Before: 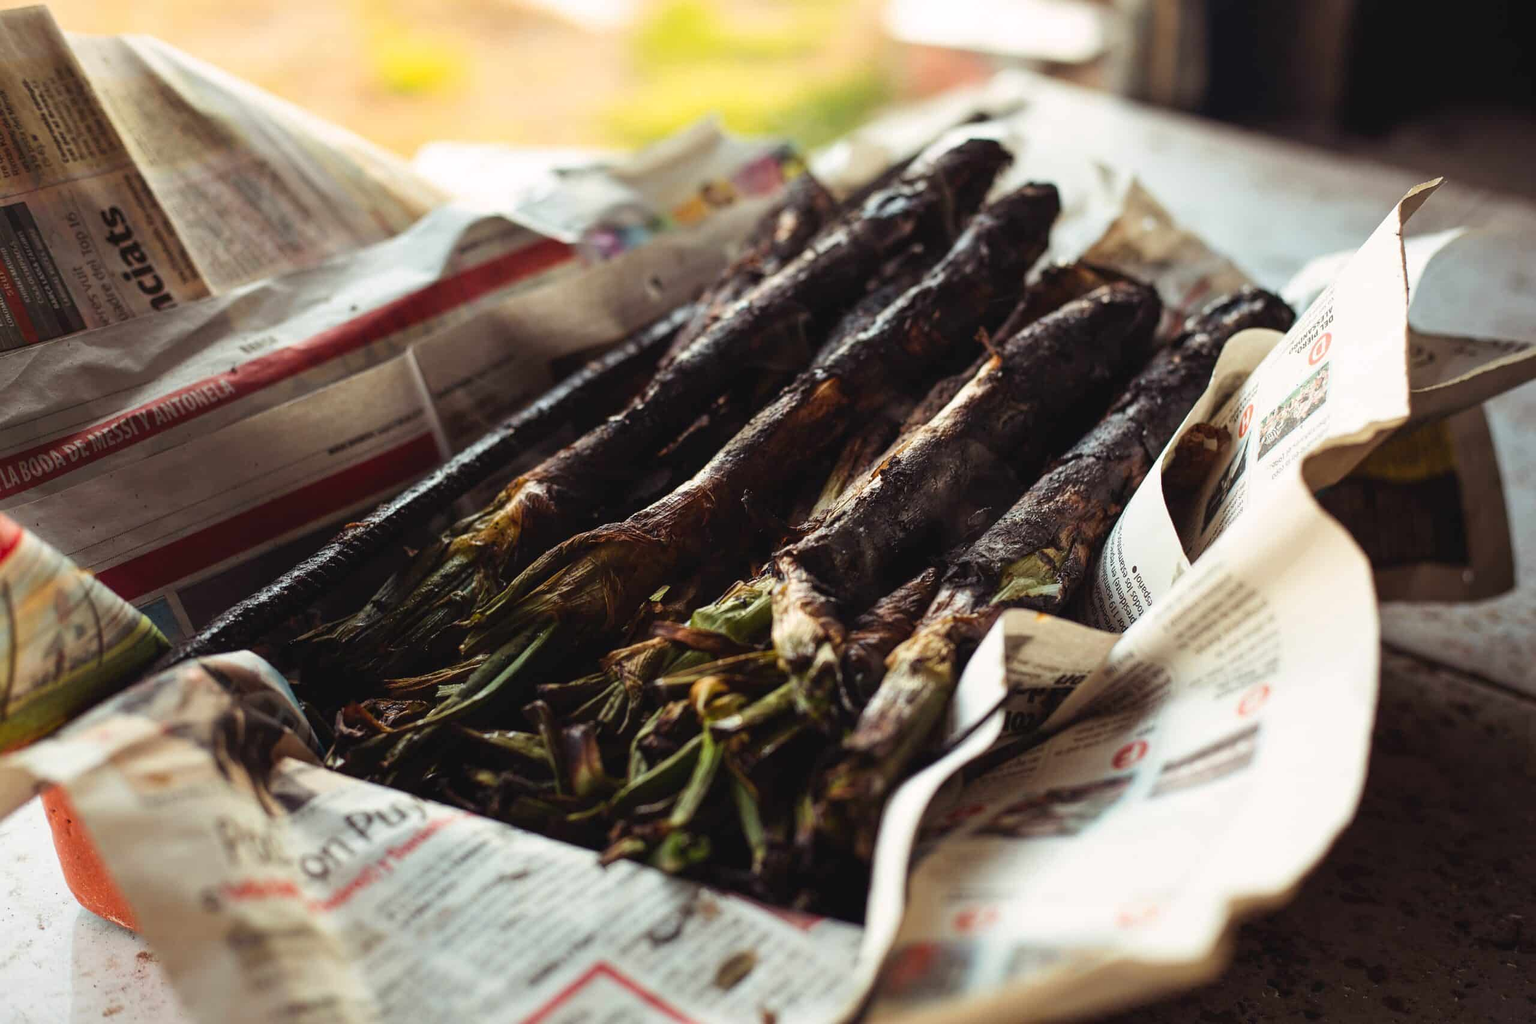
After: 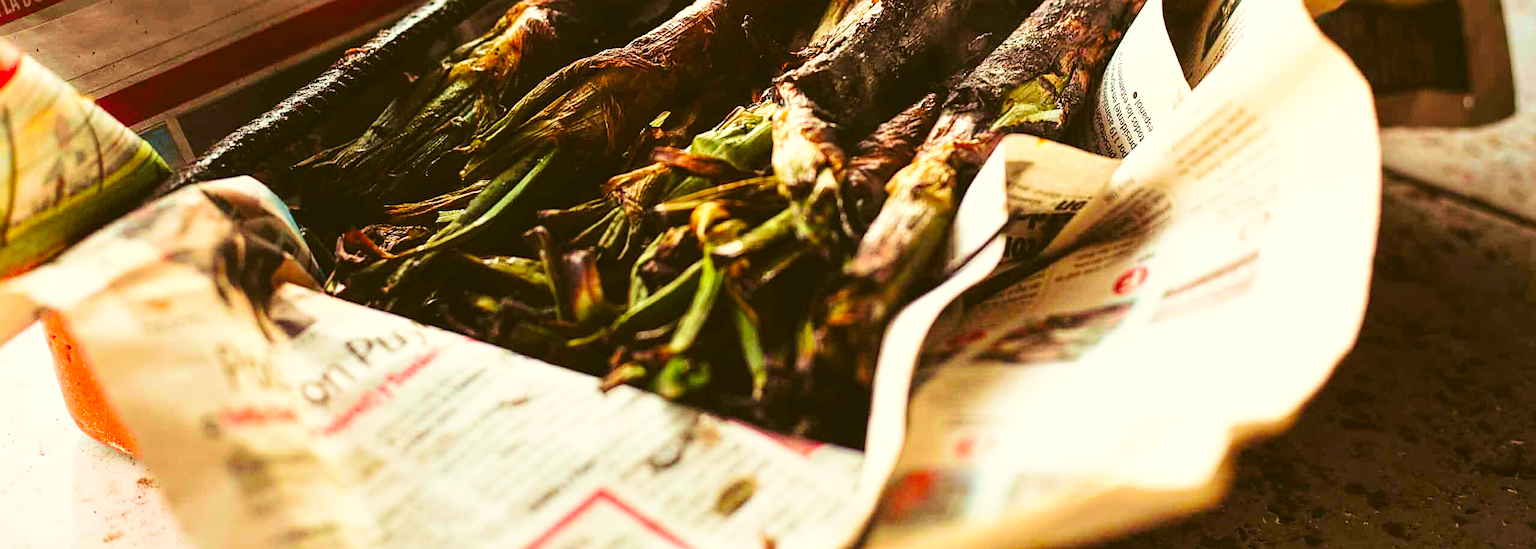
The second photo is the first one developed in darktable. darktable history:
base curve: curves: ch0 [(0, 0) (0.028, 0.03) (0.121, 0.232) (0.46, 0.748) (0.859, 0.968) (1, 1)], preserve colors none
sharpen: on, module defaults
local contrast: highlights 103%, shadows 97%, detail 119%, midtone range 0.2
color correction: highlights a* -1.57, highlights b* 10.48, shadows a* 0.841, shadows b* 19.13
contrast brightness saturation: contrast 0.07, brightness 0.171, saturation 0.411
color balance rgb: highlights gain › chroma 1.489%, highlights gain › hue 309.73°, perceptual saturation grading › global saturation 0.084%
velvia: strength 50.47%
crop and rotate: top 46.357%, right 0.006%
